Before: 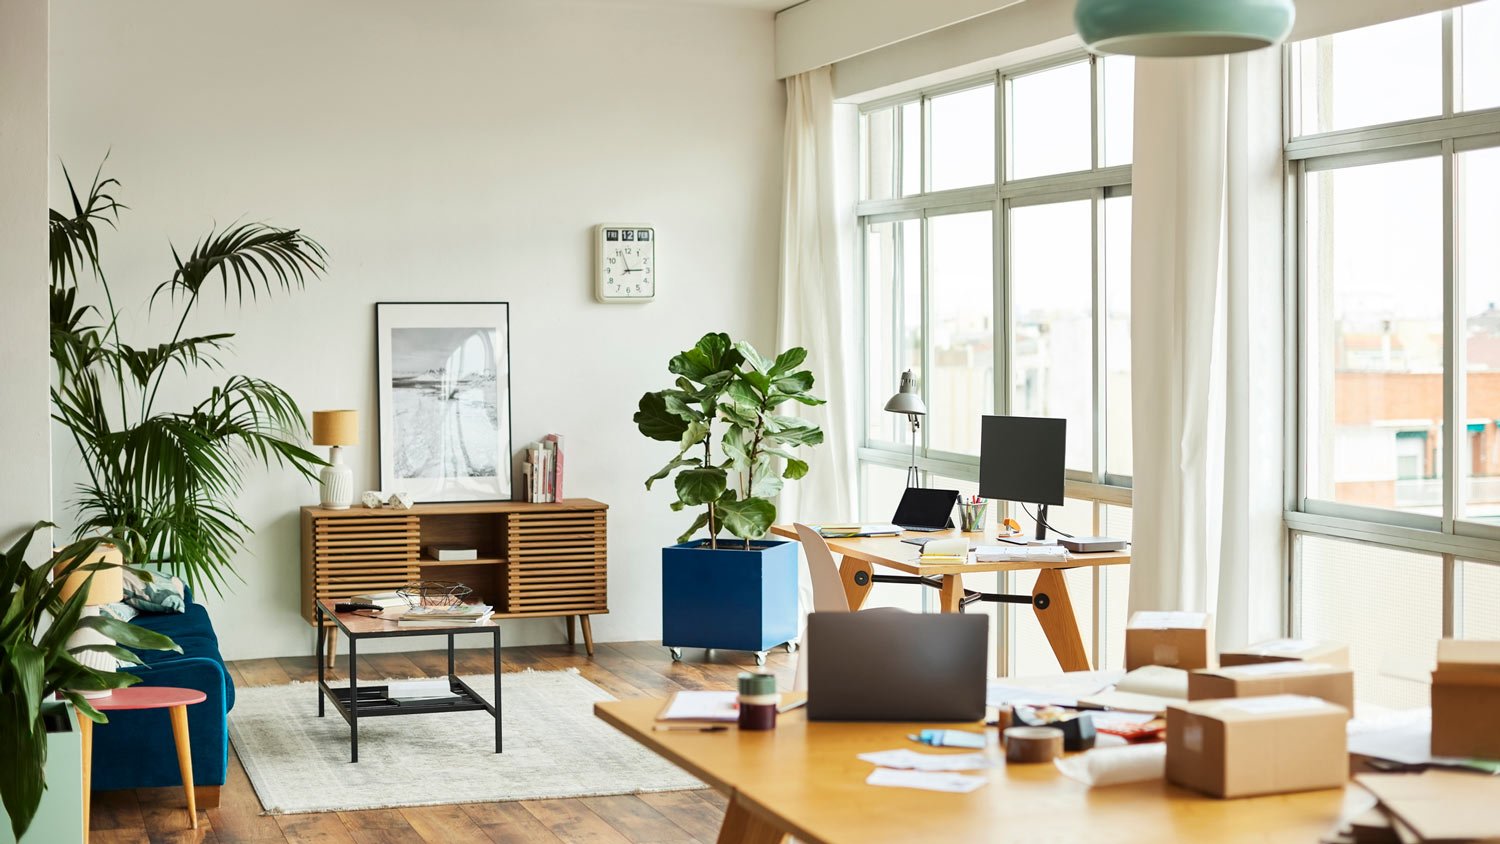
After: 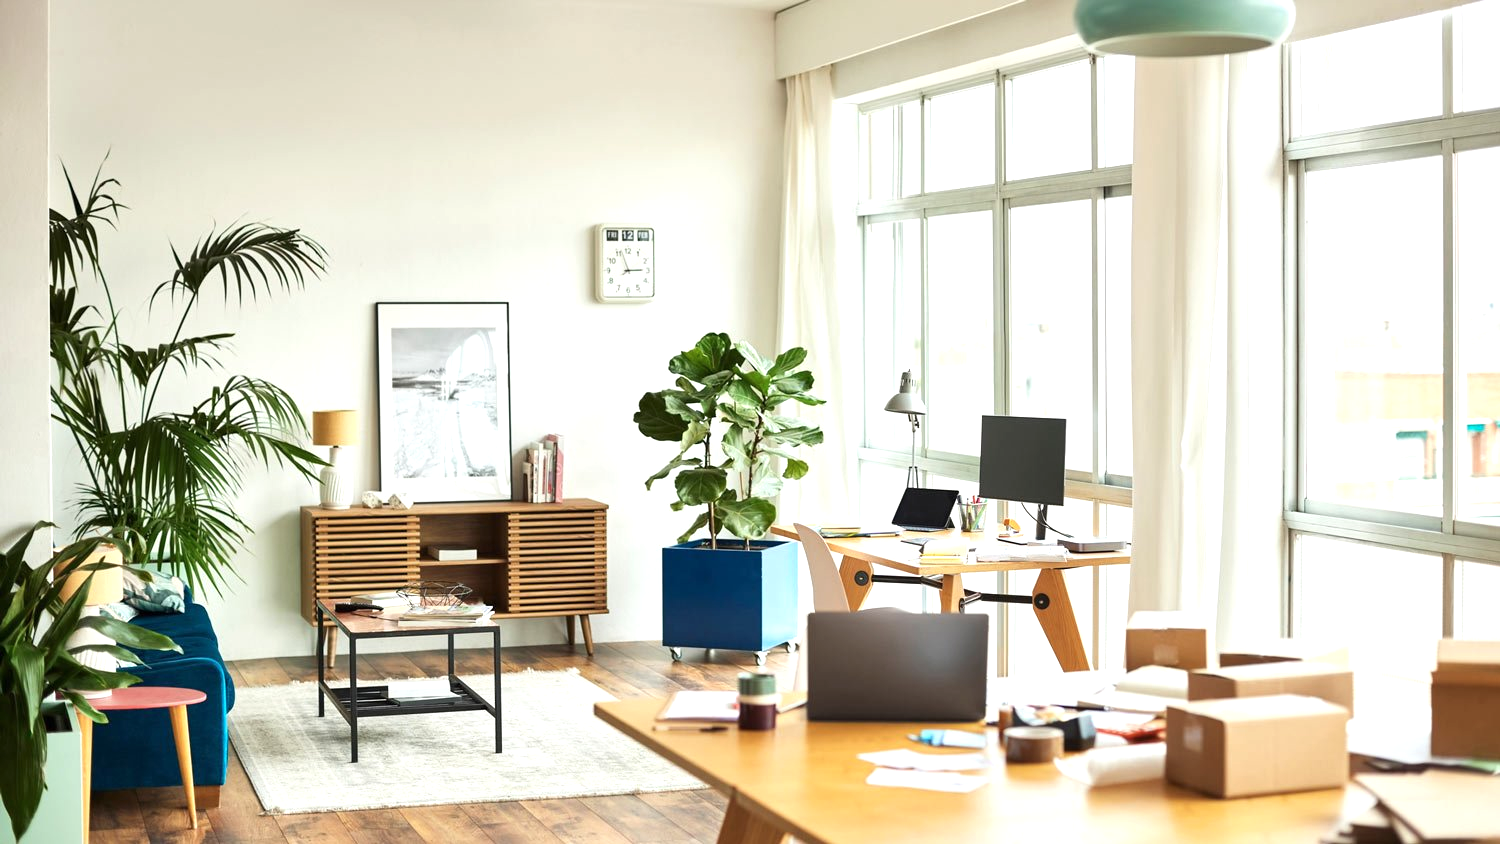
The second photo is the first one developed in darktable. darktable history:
exposure: exposure 0.521 EV, compensate highlight preservation false
color zones: curves: ch1 [(0, 0.469) (0.001, 0.469) (0.12, 0.446) (0.248, 0.469) (0.5, 0.5) (0.748, 0.5) (0.999, 0.469) (1, 0.469)]
